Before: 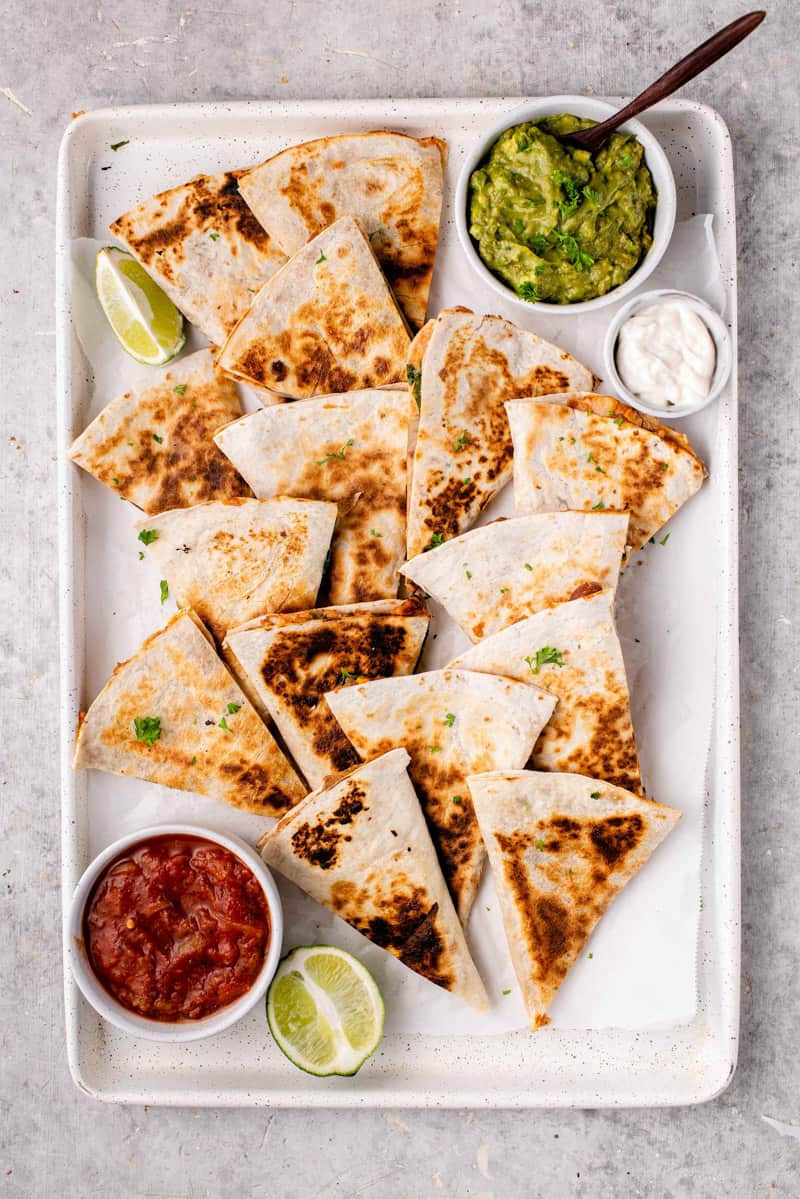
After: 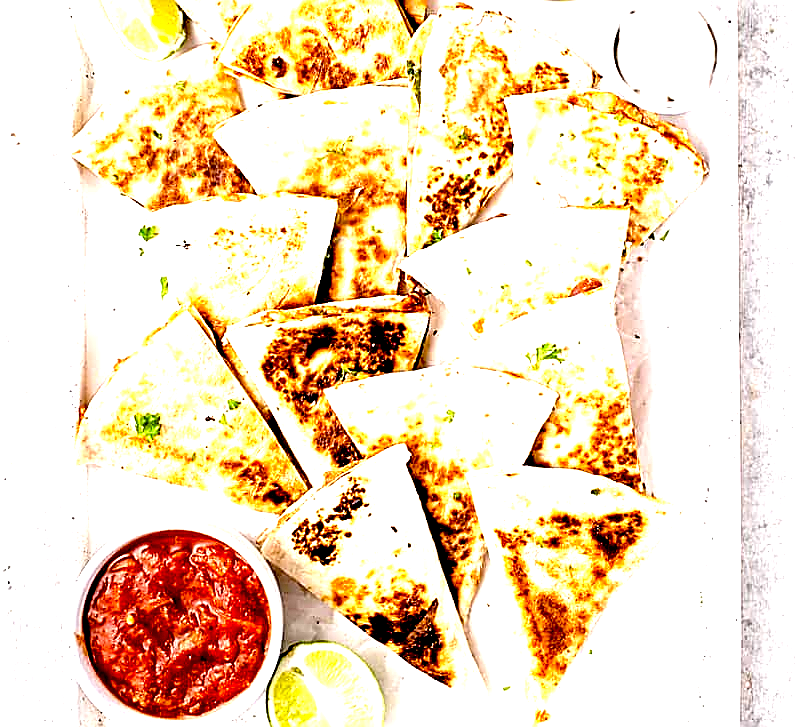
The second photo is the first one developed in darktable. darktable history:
exposure: black level correction 0.016, exposure 1.774 EV, compensate highlight preservation false
crop and rotate: top 25.357%, bottom 13.942%
sharpen: radius 1.685, amount 1.294
